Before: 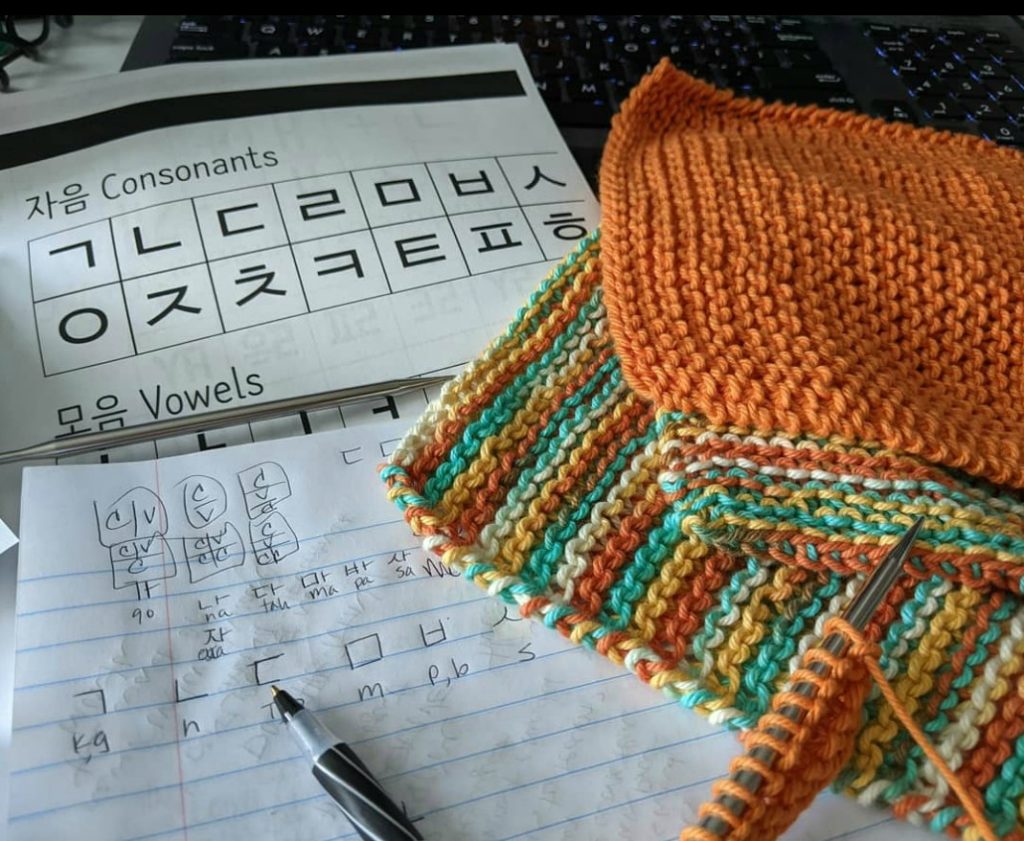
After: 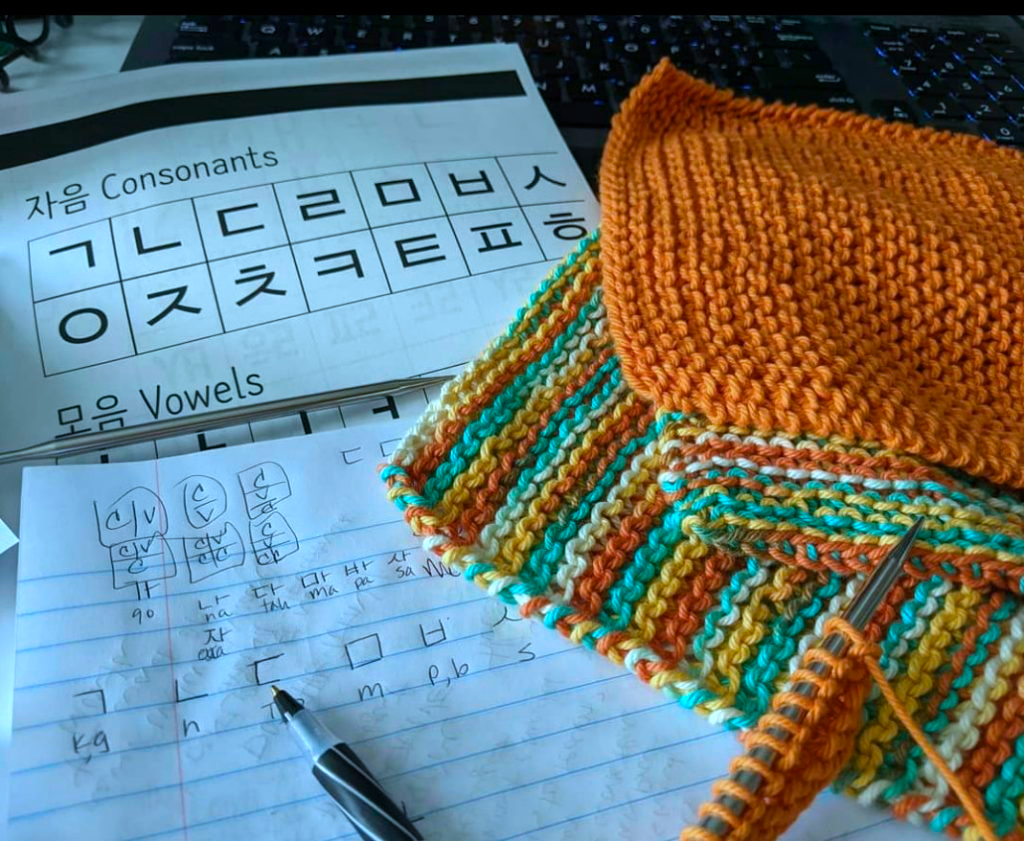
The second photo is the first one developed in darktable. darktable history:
color calibration: illuminant as shot in camera, x 0.383, y 0.38, temperature 3949.15 K, gamut compression 1.66
color balance rgb: perceptual saturation grading › global saturation 25%, global vibrance 20%
